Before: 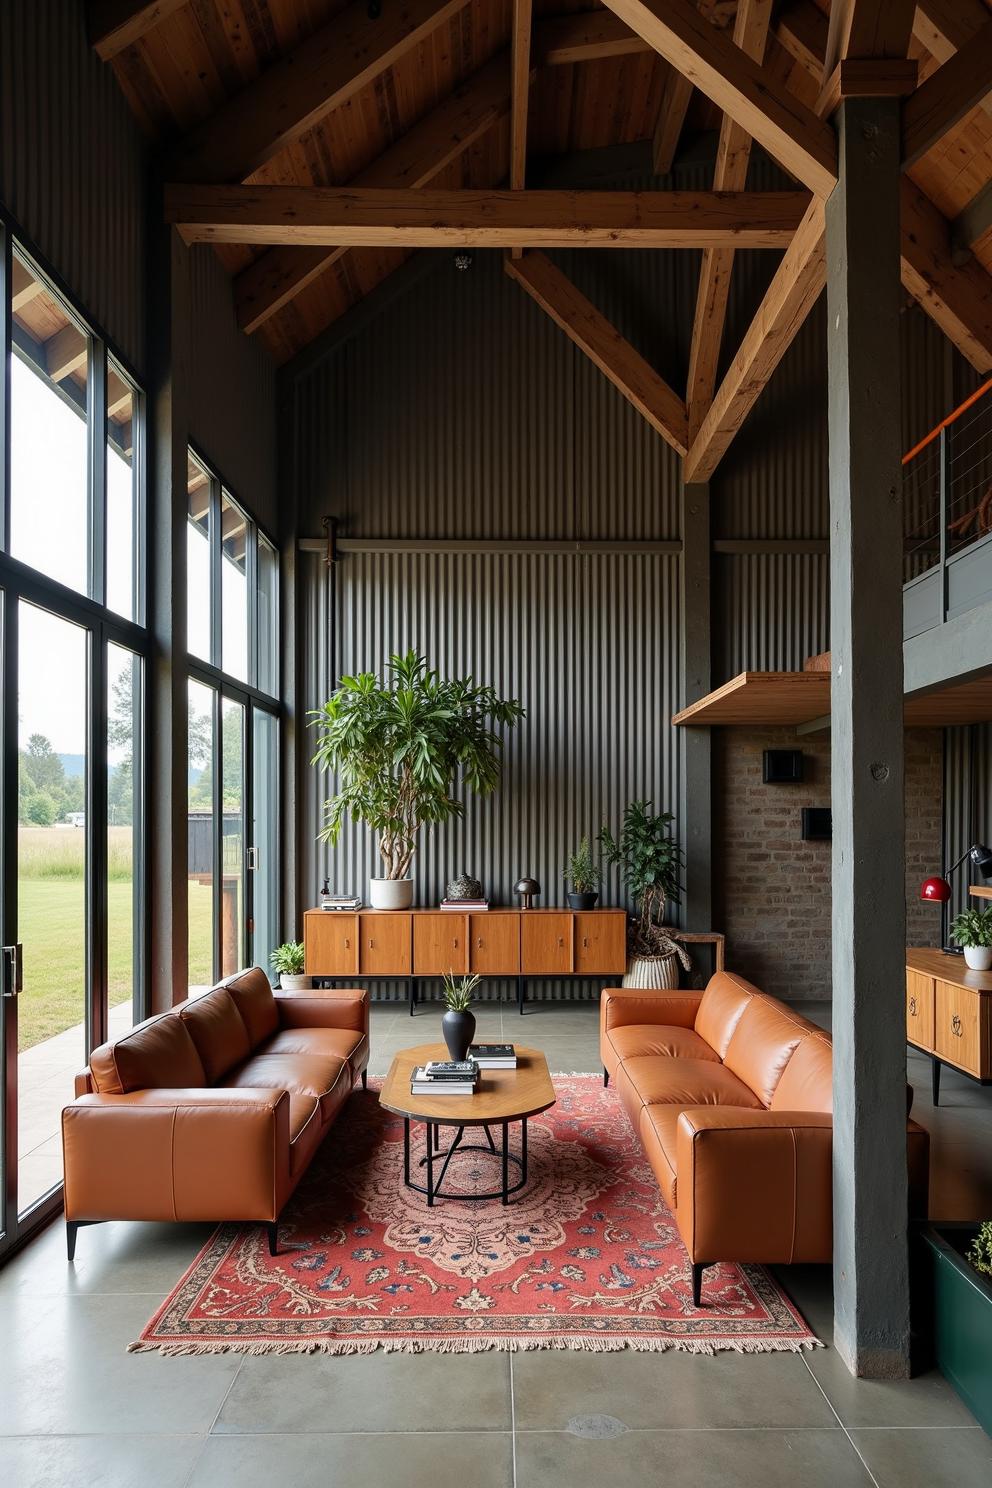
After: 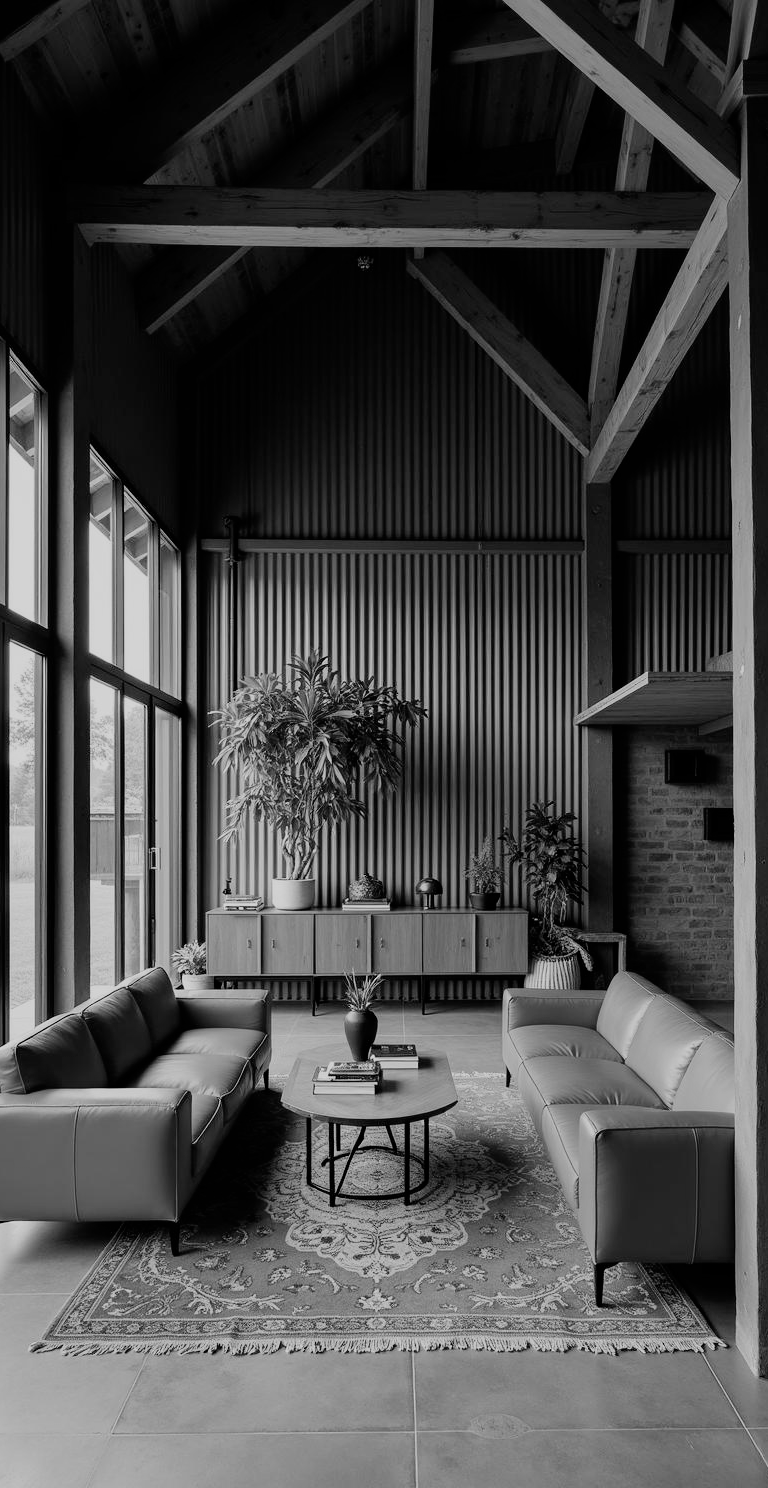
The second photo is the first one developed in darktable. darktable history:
crop: left 9.88%, right 12.664%
monochrome: on, module defaults
filmic rgb: black relative exposure -7.65 EV, white relative exposure 4.56 EV, hardness 3.61
